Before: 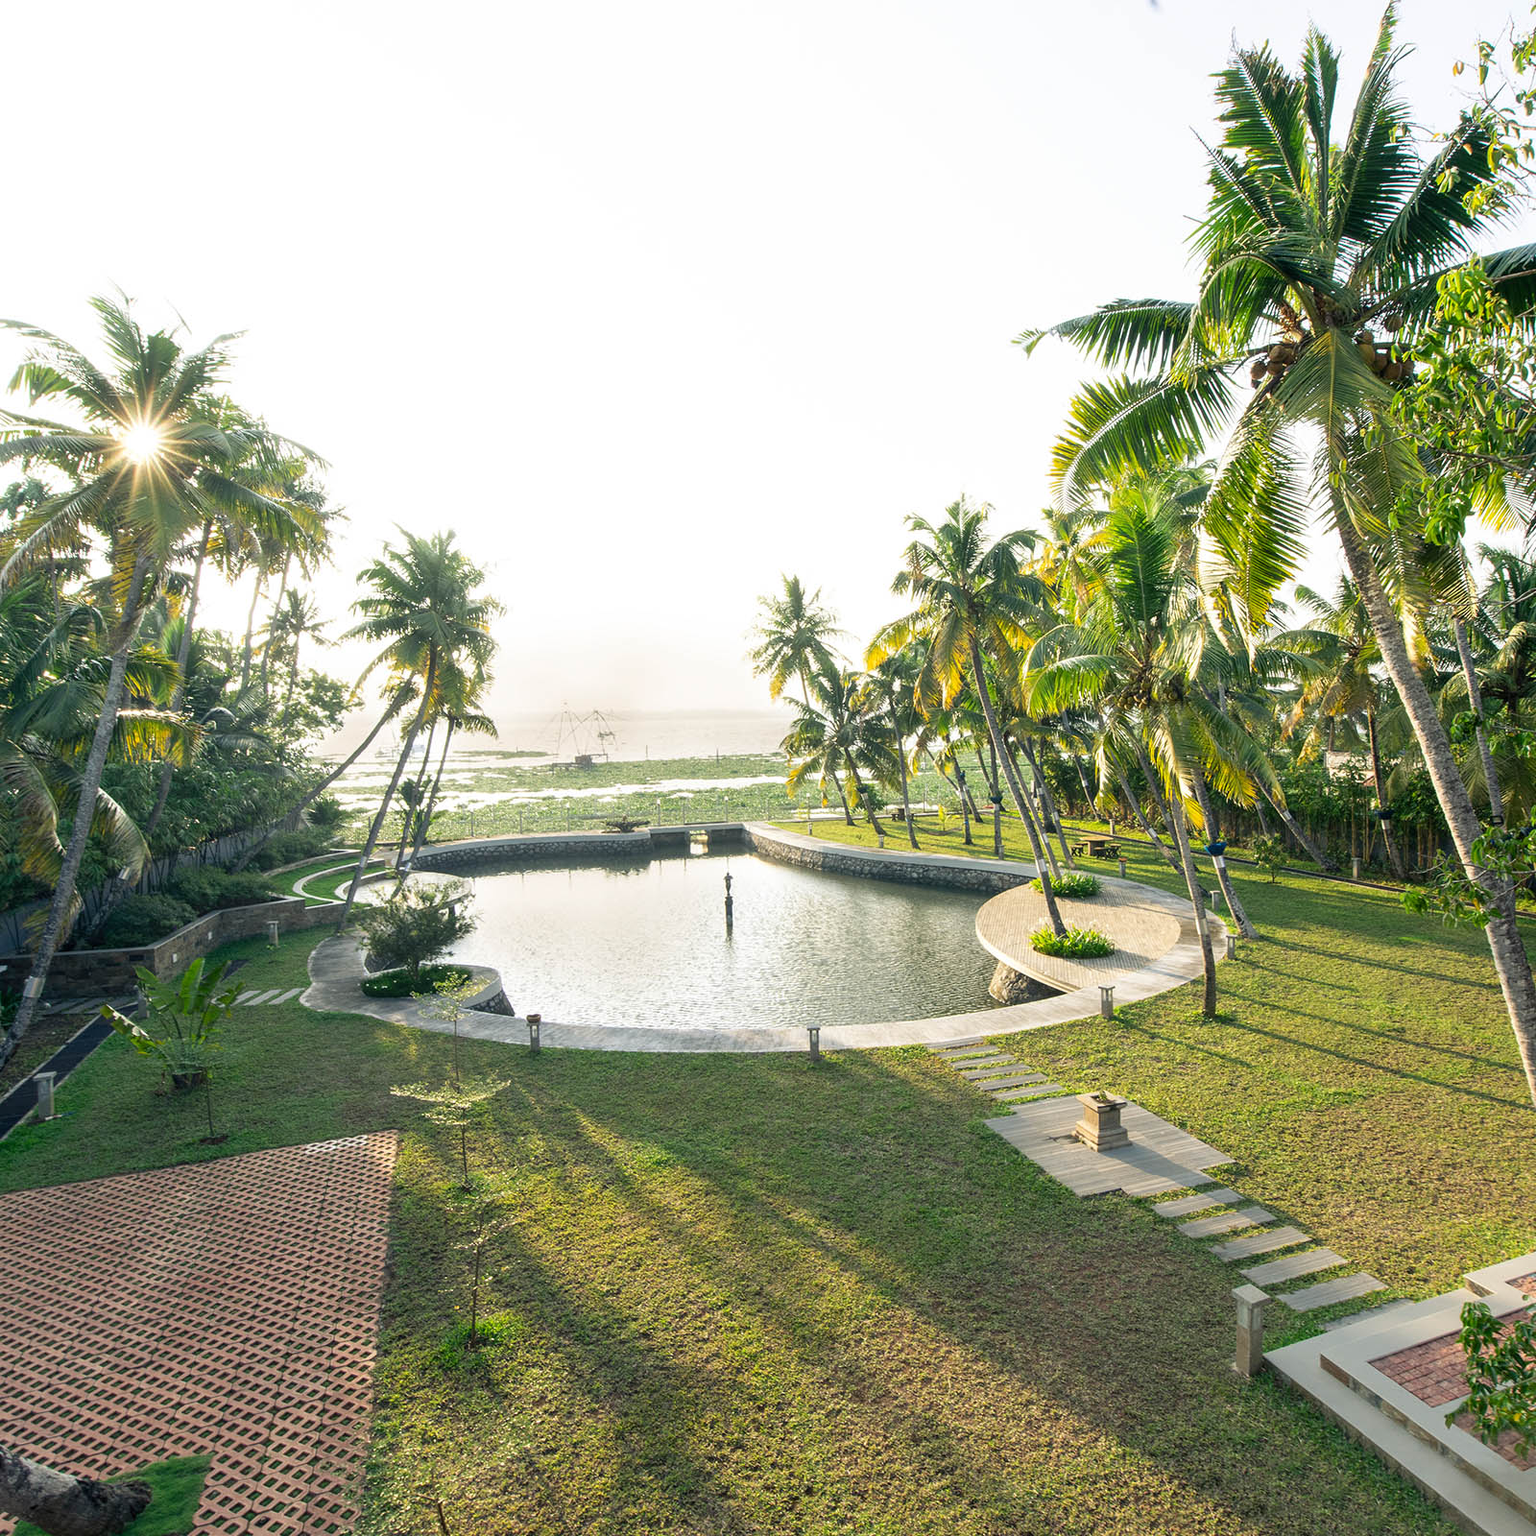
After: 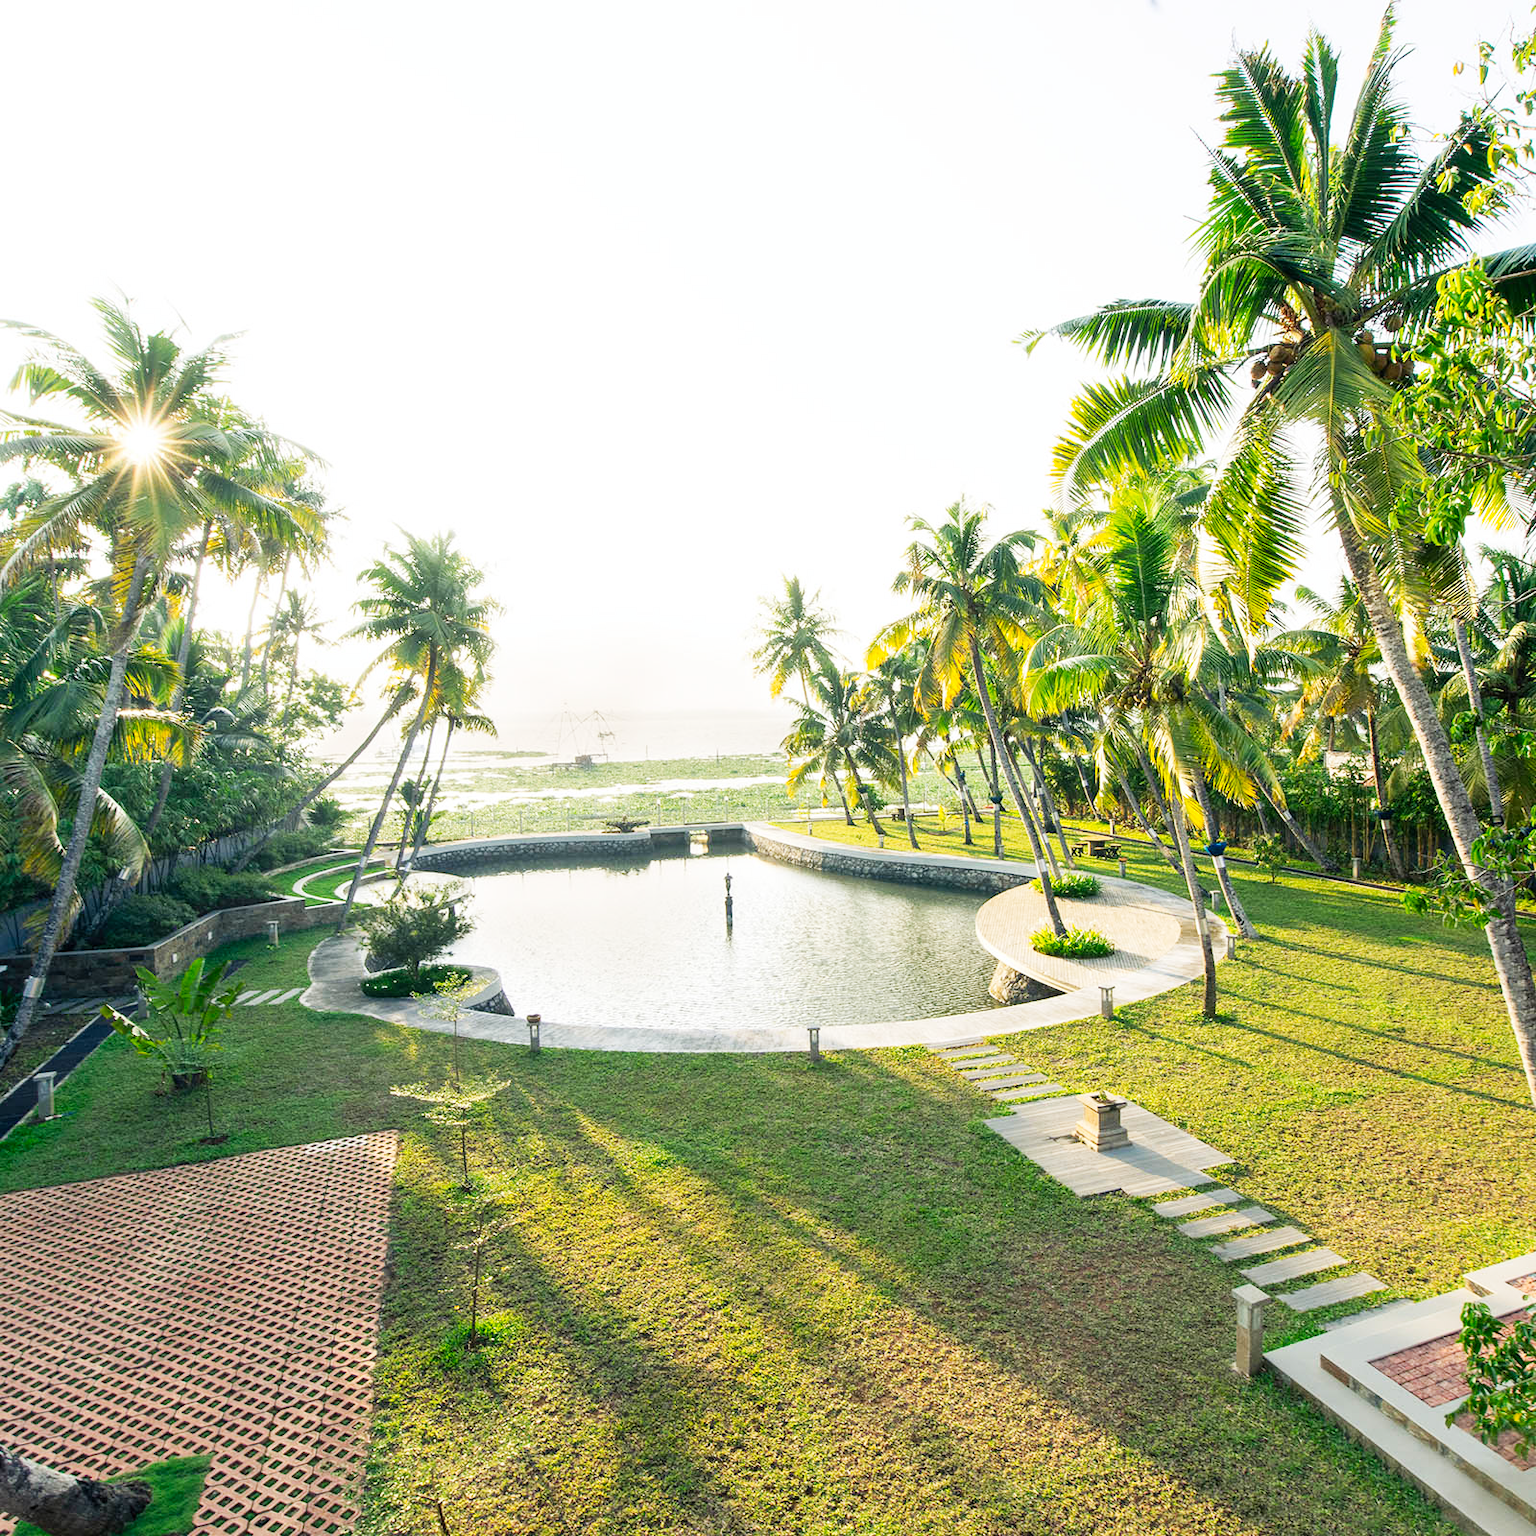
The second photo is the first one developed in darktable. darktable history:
contrast brightness saturation: saturation 0.123
tone curve: curves: ch0 [(0, 0) (0.055, 0.057) (0.258, 0.307) (0.434, 0.543) (0.517, 0.657) (0.745, 0.874) (1, 1)]; ch1 [(0, 0) (0.346, 0.307) (0.418, 0.383) (0.46, 0.439) (0.482, 0.493) (0.502, 0.497) (0.517, 0.506) (0.55, 0.561) (0.588, 0.61) (0.646, 0.688) (1, 1)]; ch2 [(0, 0) (0.346, 0.34) (0.431, 0.45) (0.485, 0.499) (0.5, 0.503) (0.527, 0.508) (0.545, 0.562) (0.679, 0.706) (1, 1)], preserve colors none
